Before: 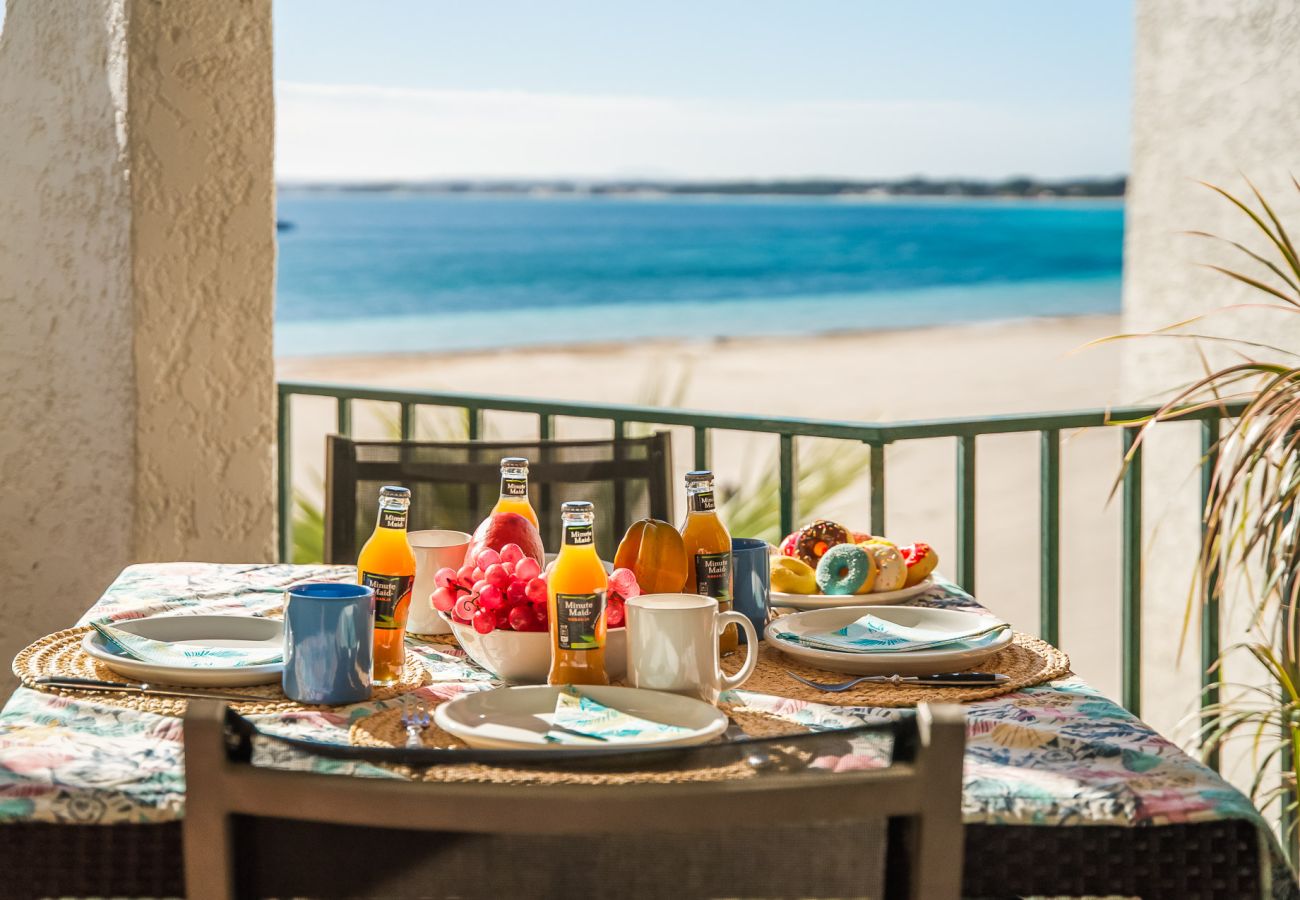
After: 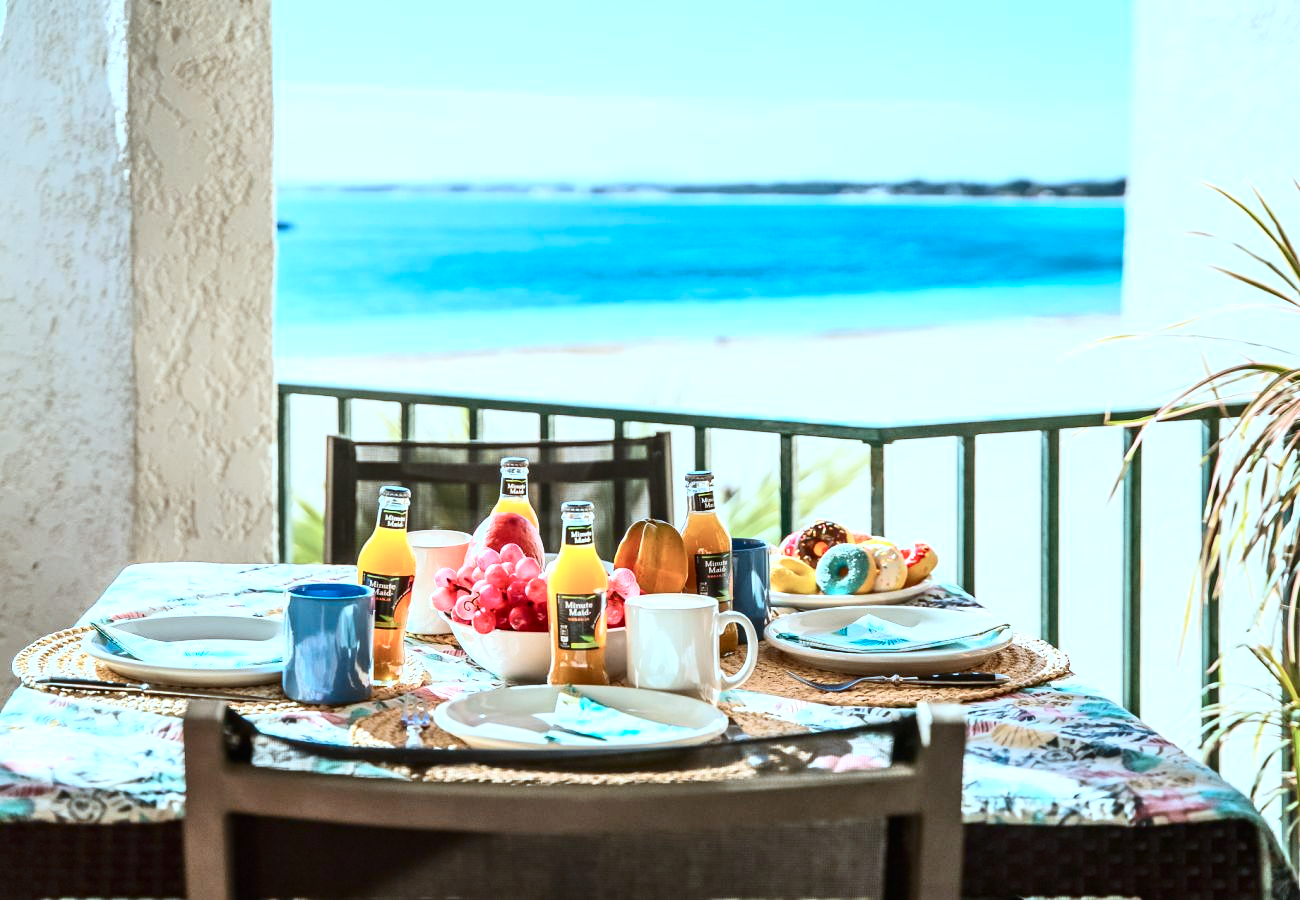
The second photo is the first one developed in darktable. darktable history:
color correction: highlights a* -10.69, highlights b* -19.19
exposure: black level correction 0, exposure 0.6 EV, compensate highlight preservation false
contrast brightness saturation: contrast 0.28
white balance: red 0.976, blue 1.04
